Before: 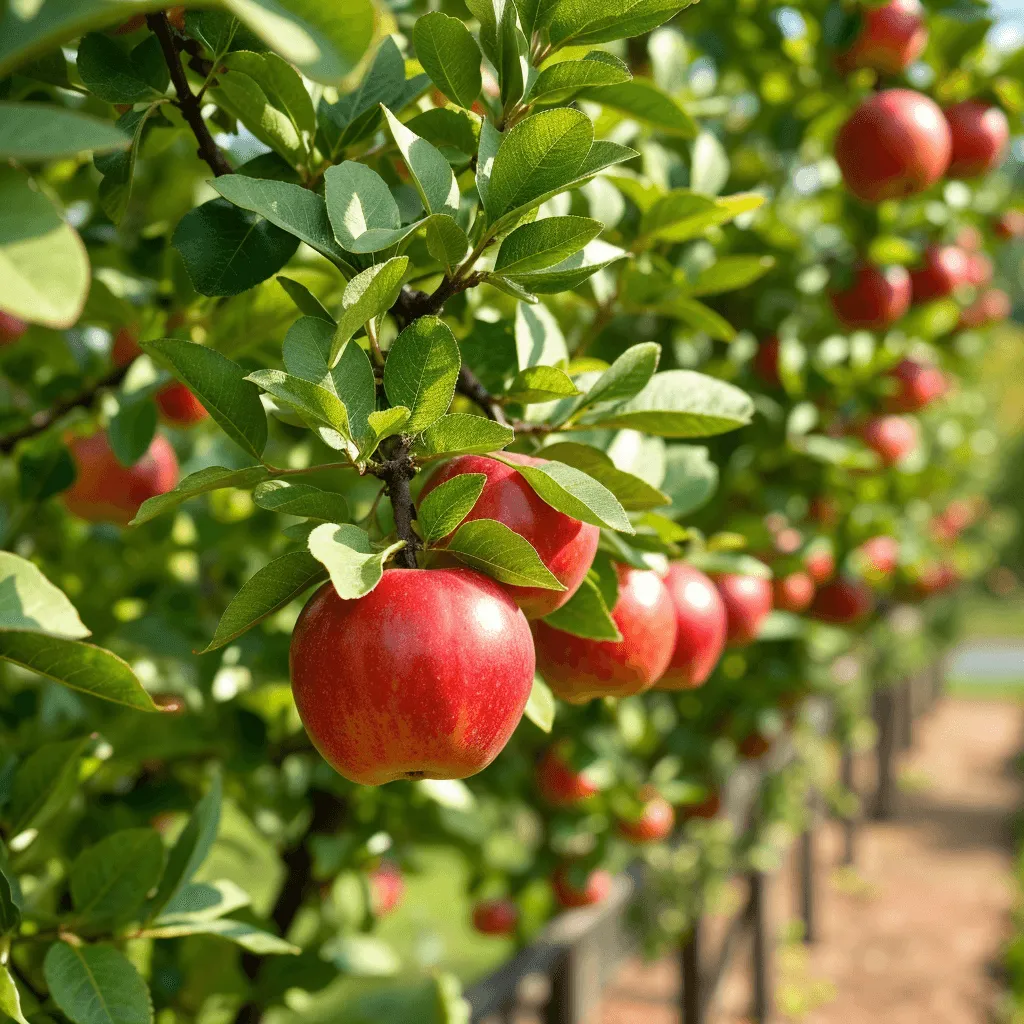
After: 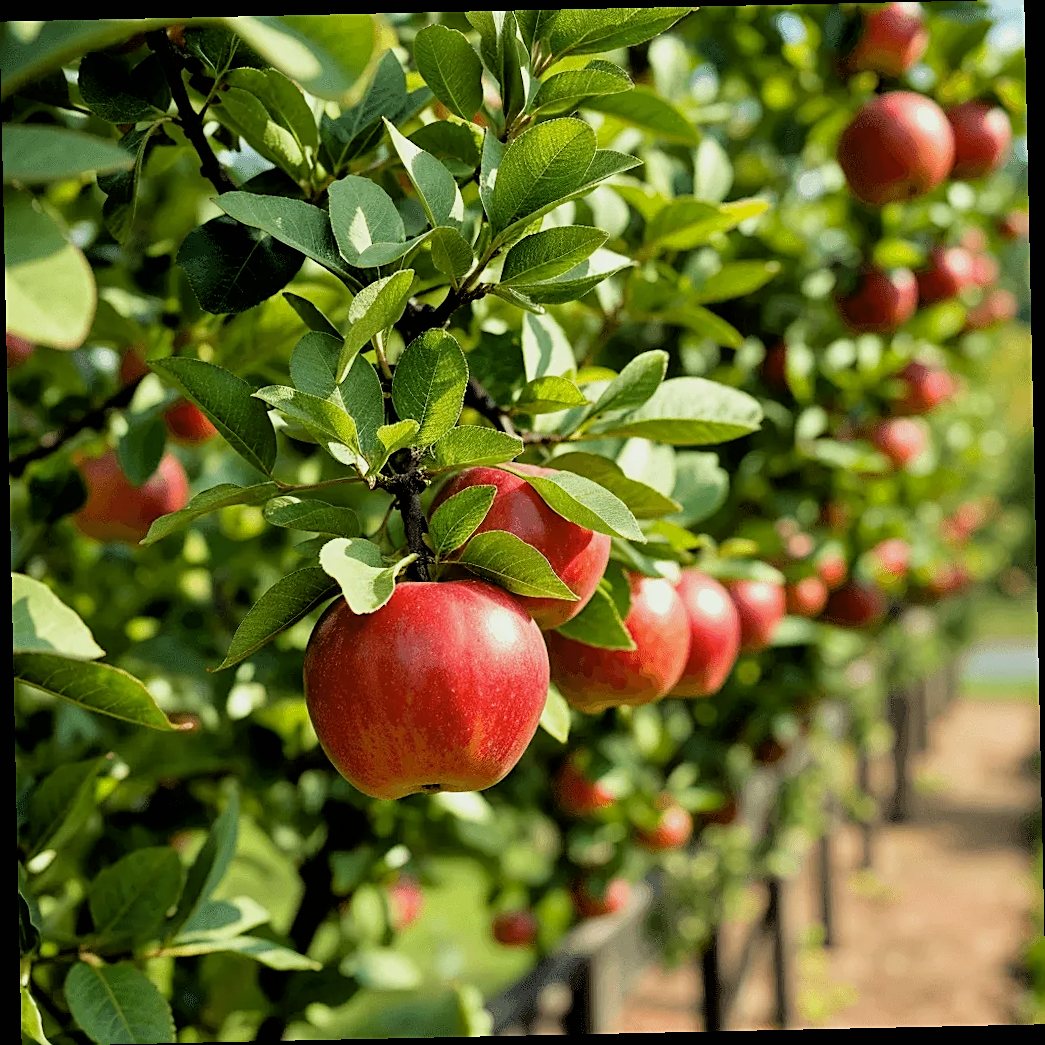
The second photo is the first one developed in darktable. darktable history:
rotate and perspective: rotation -1.24°, automatic cropping off
color correction: highlights a* -2.68, highlights b* 2.57
sharpen: on, module defaults
filmic rgb: black relative exposure -3.92 EV, white relative exposure 3.14 EV, hardness 2.87
